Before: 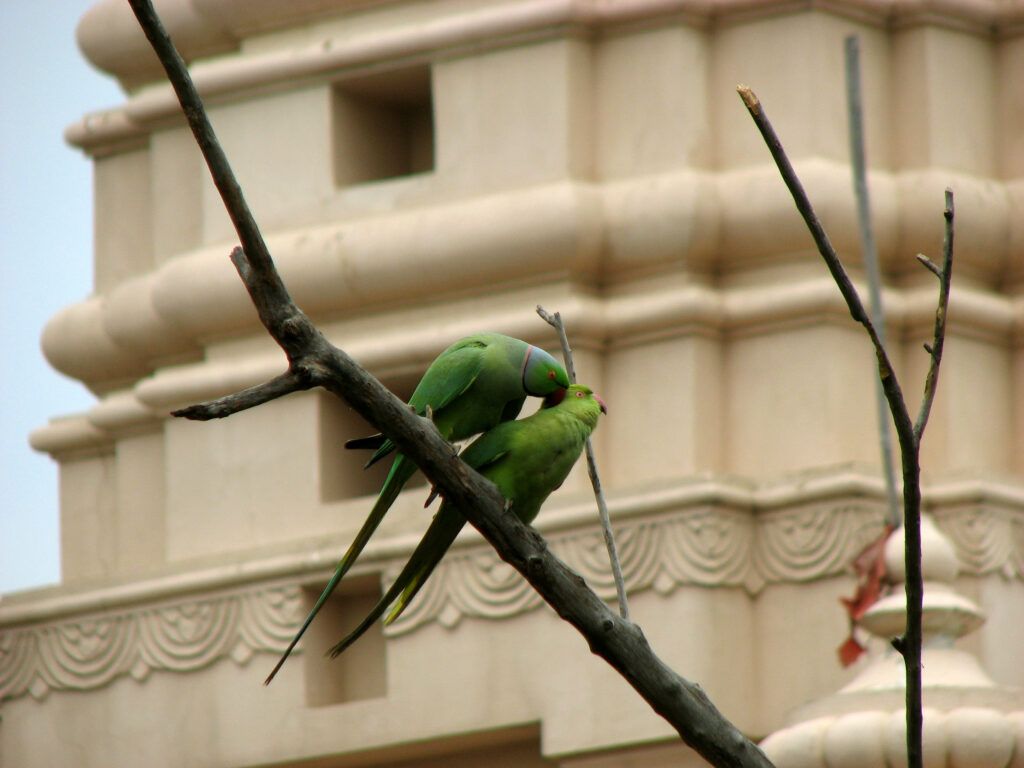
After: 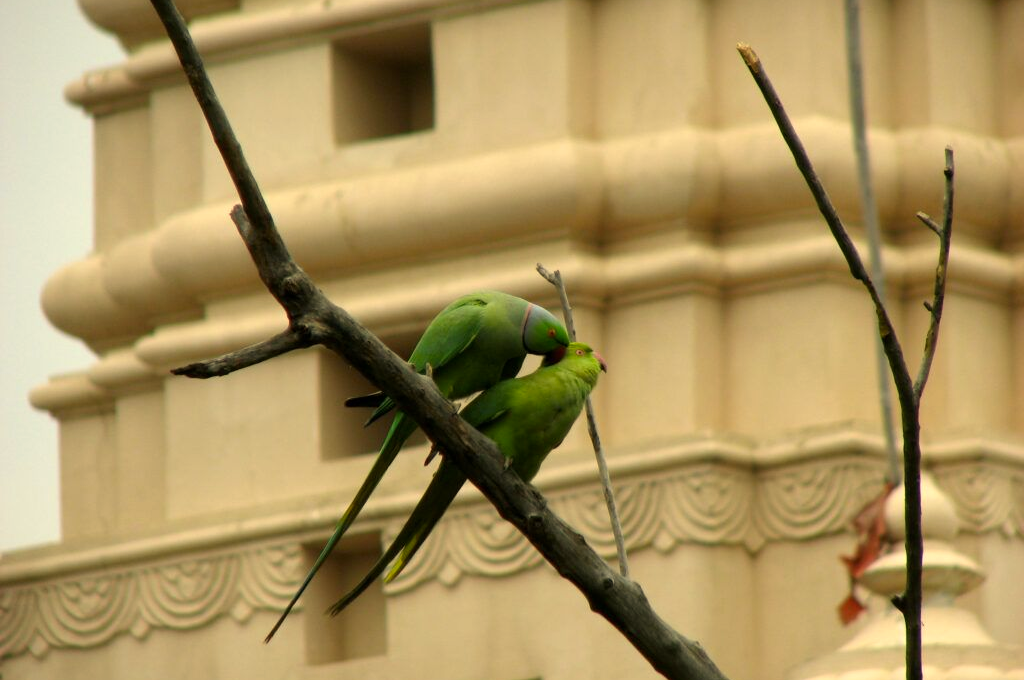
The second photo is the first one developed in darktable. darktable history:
color correction: highlights a* 2.57, highlights b* 23.41
crop and rotate: top 5.573%, bottom 5.808%
